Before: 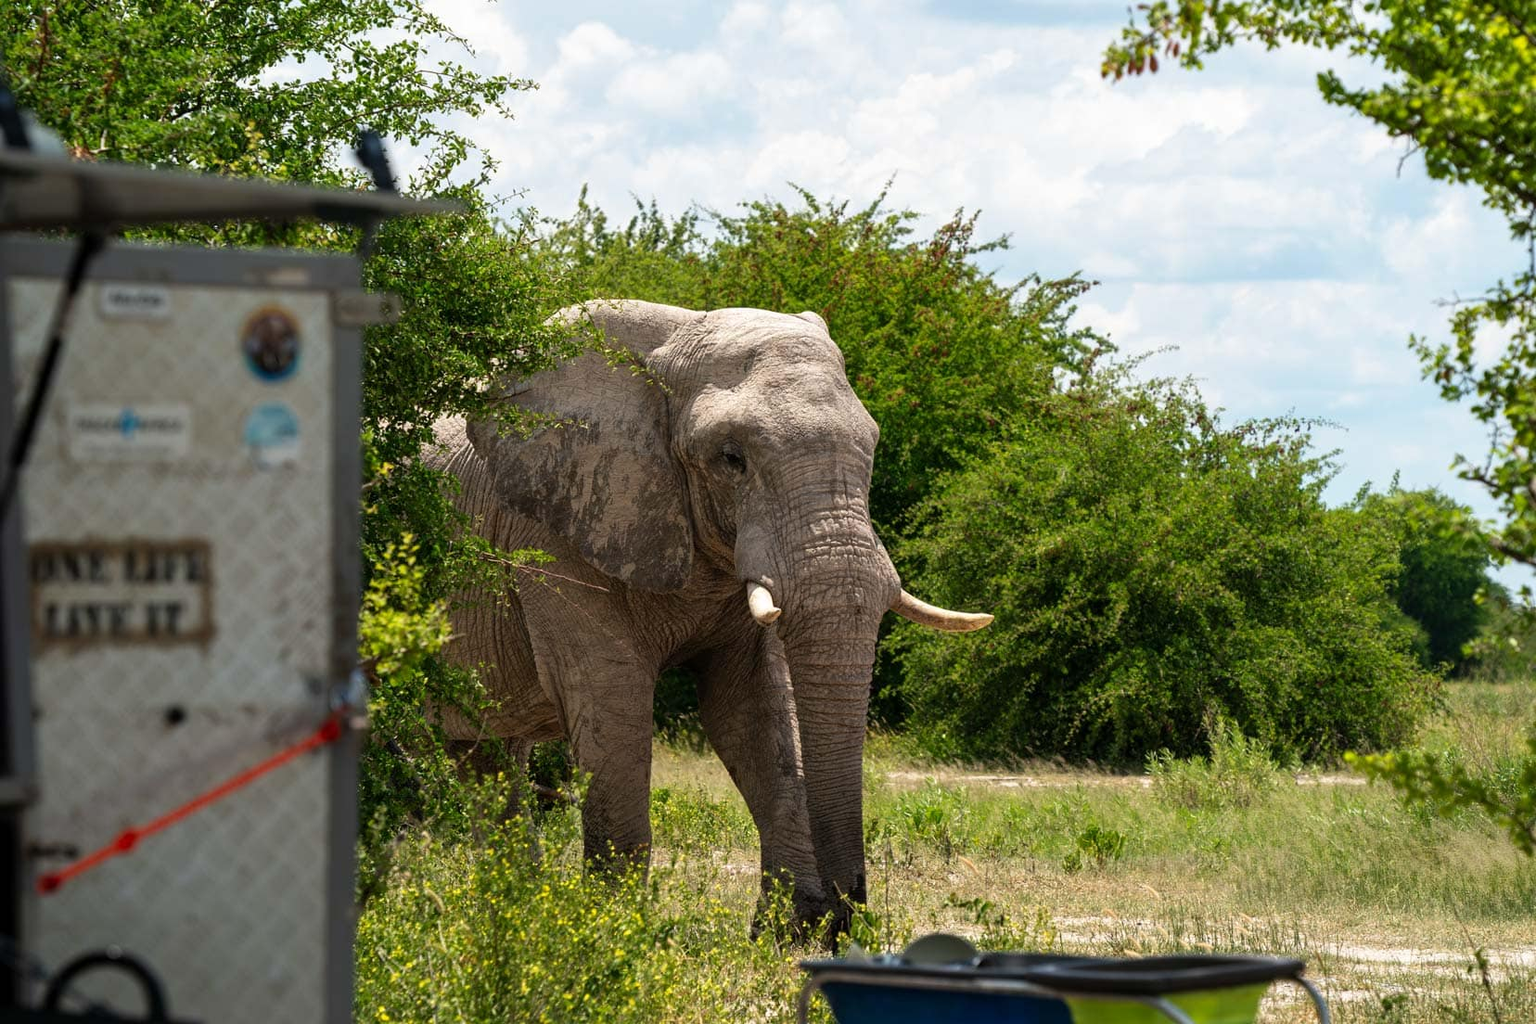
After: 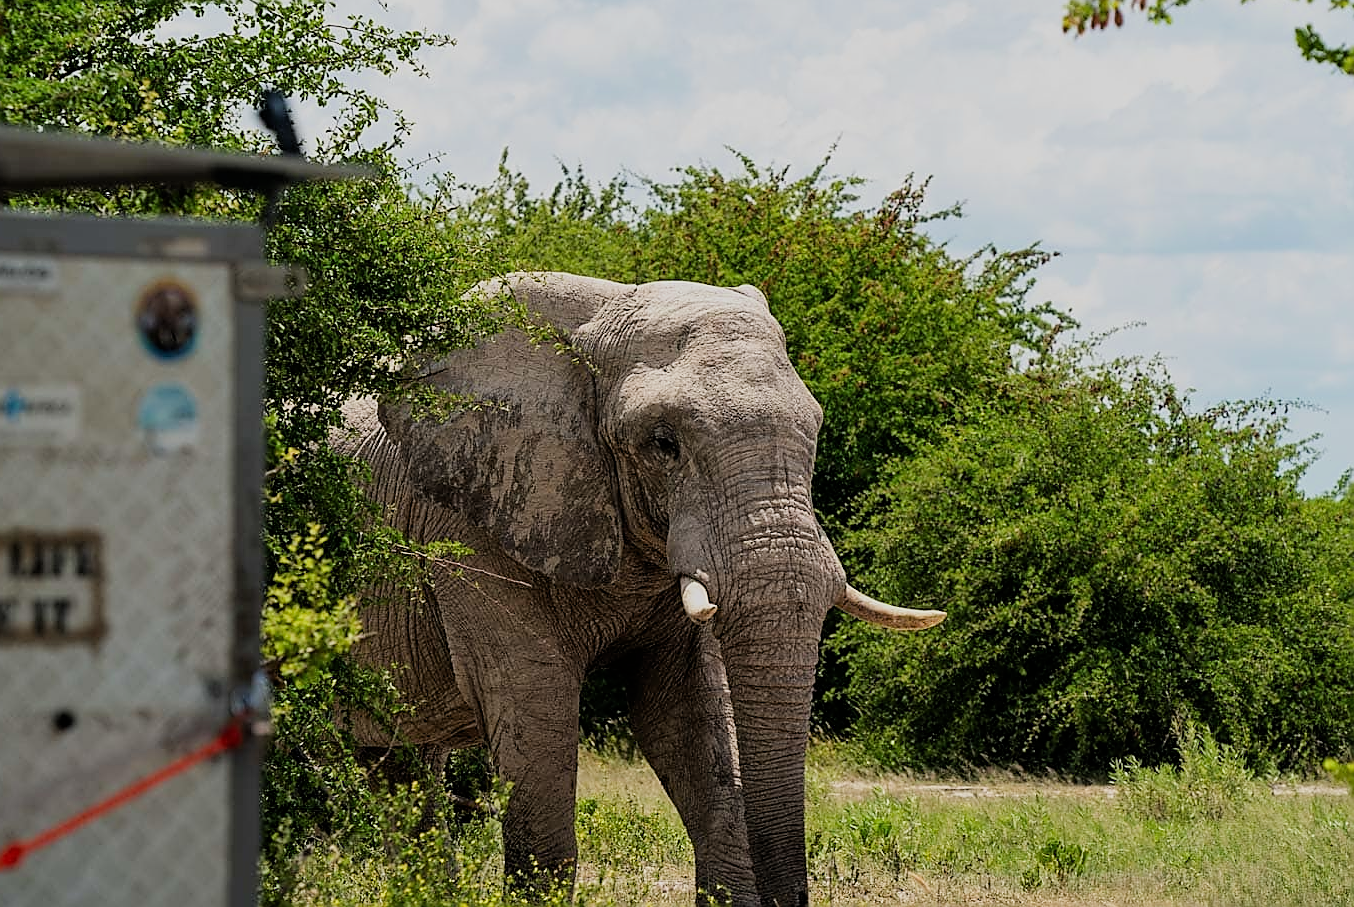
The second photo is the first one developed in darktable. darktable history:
filmic rgb: black relative exposure -7.65 EV, white relative exposure 4.56 EV, threshold 2.98 EV, hardness 3.61, enable highlight reconstruction true
crop and rotate: left 7.665%, top 4.67%, right 10.525%, bottom 13.093%
sharpen: radius 1.353, amount 1.263, threshold 0.629
